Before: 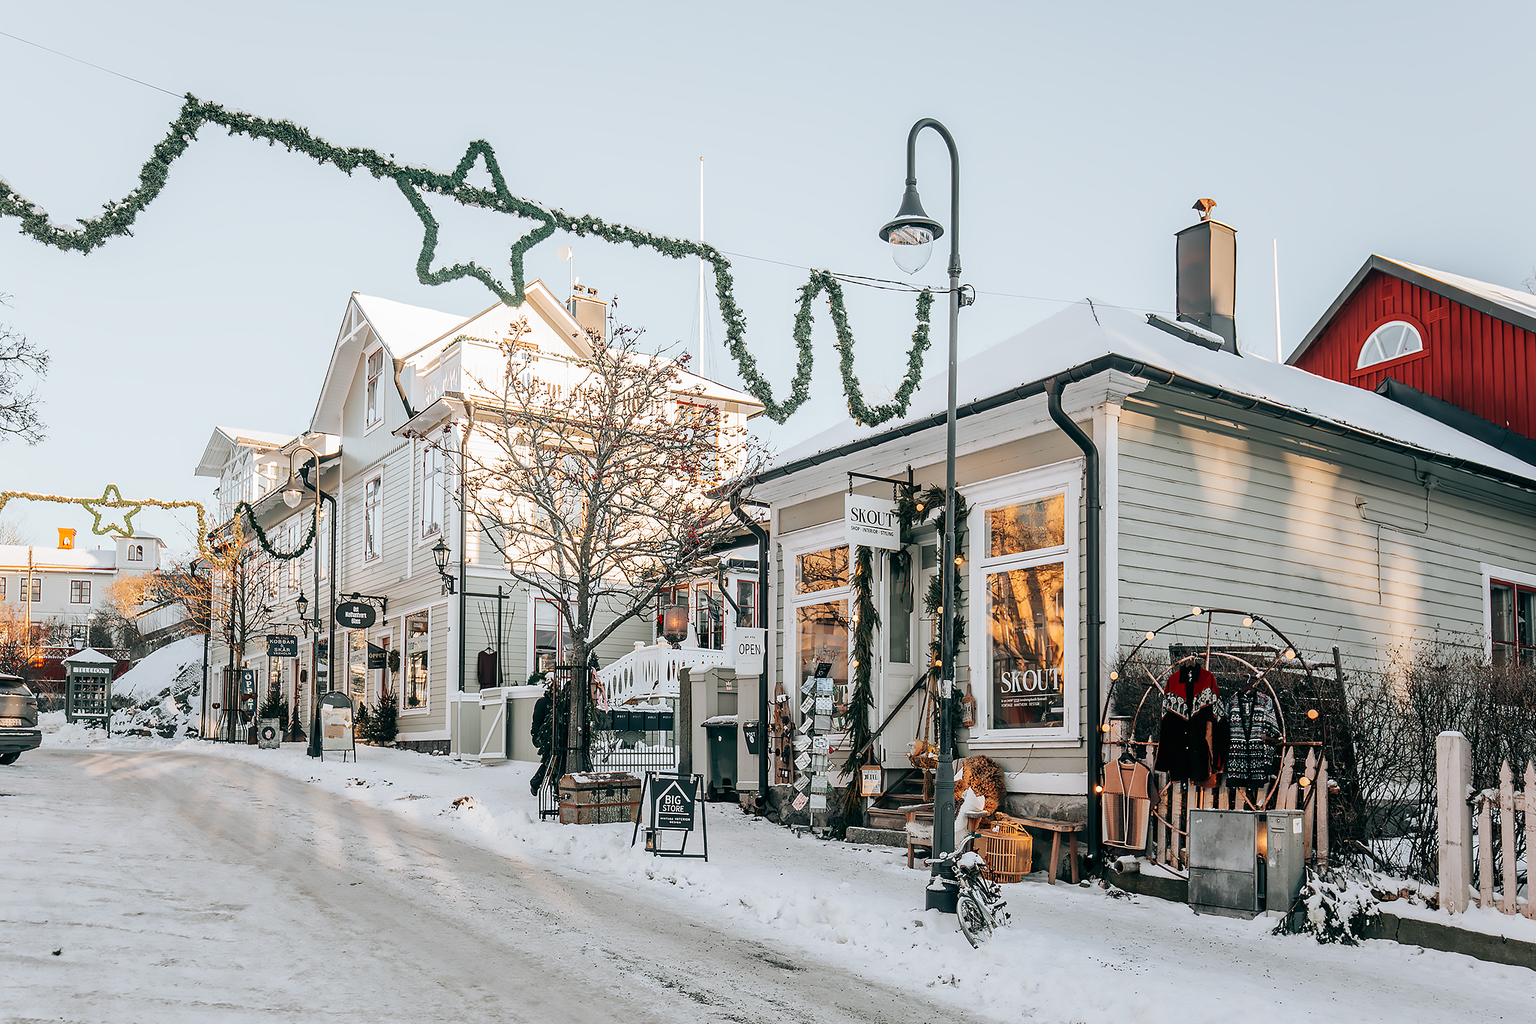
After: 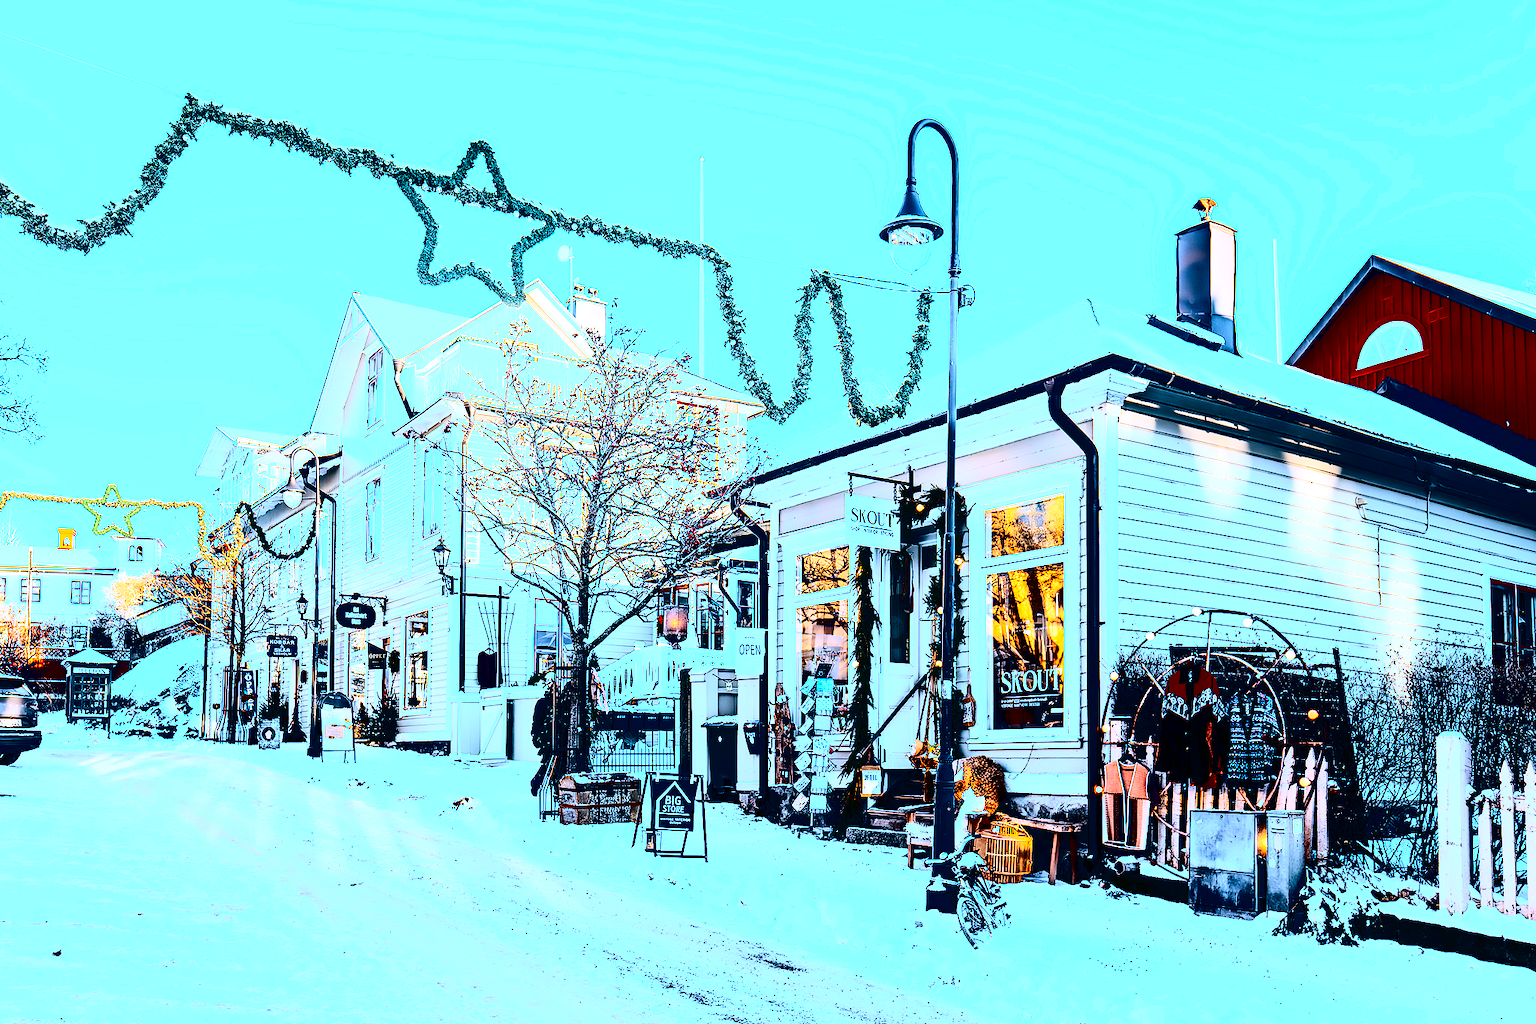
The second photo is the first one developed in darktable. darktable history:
white balance: red 0.871, blue 1.249
contrast brightness saturation: contrast 0.77, brightness -1, saturation 1
exposure: black level correction 0.001, exposure 1.05 EV, compensate exposure bias true, compensate highlight preservation false
